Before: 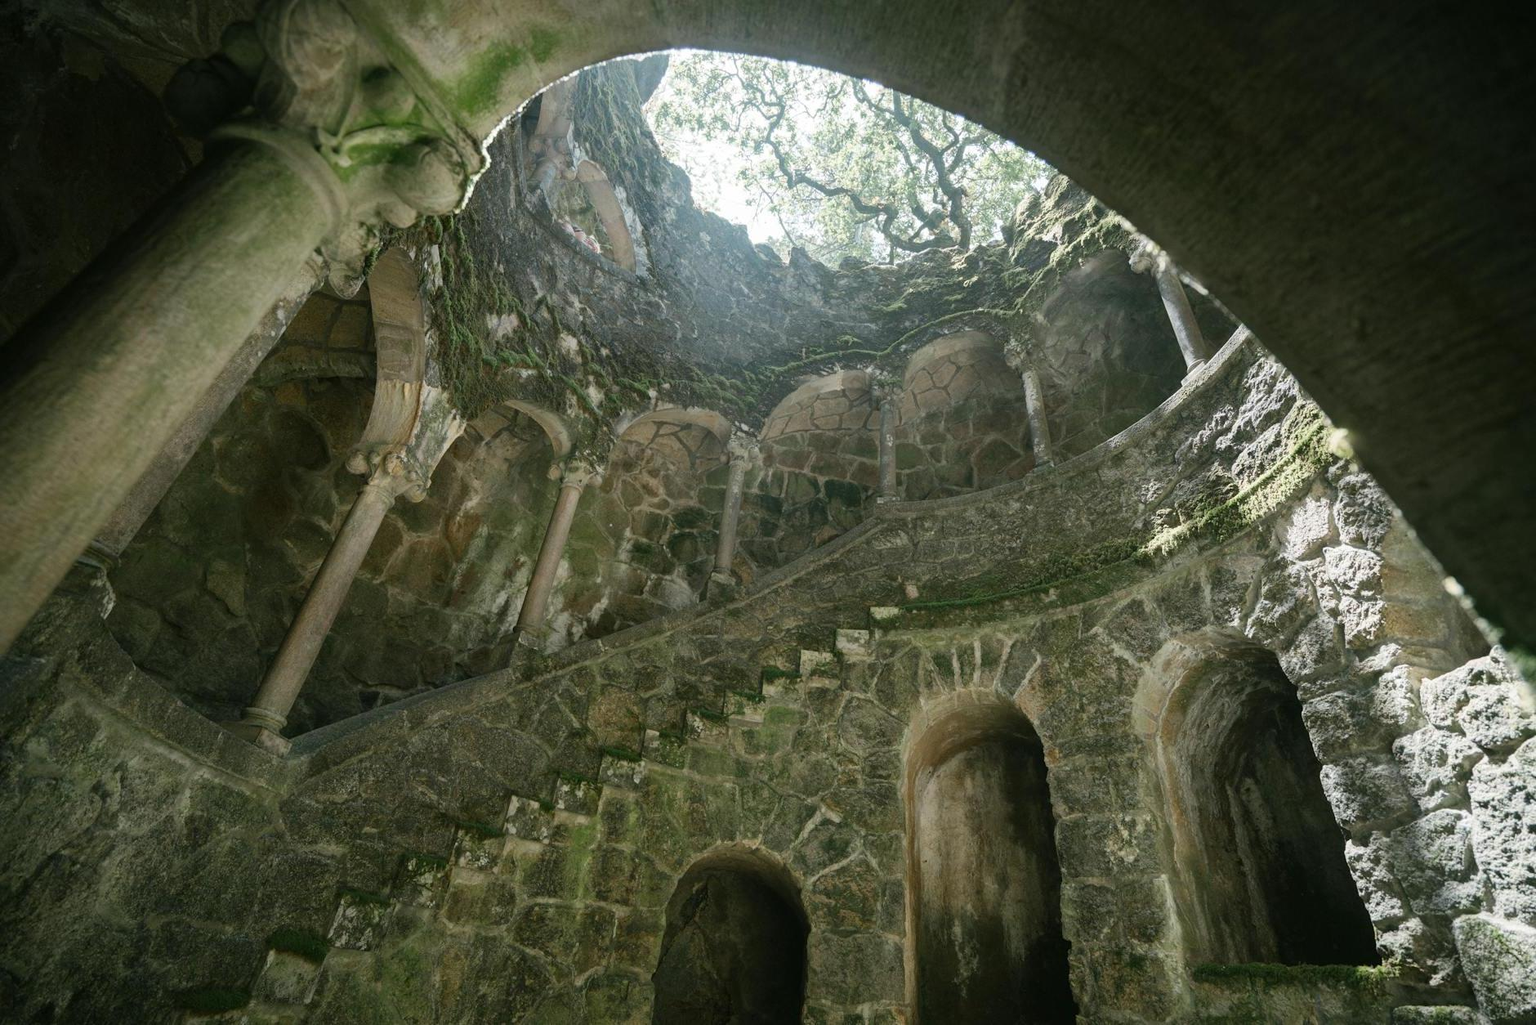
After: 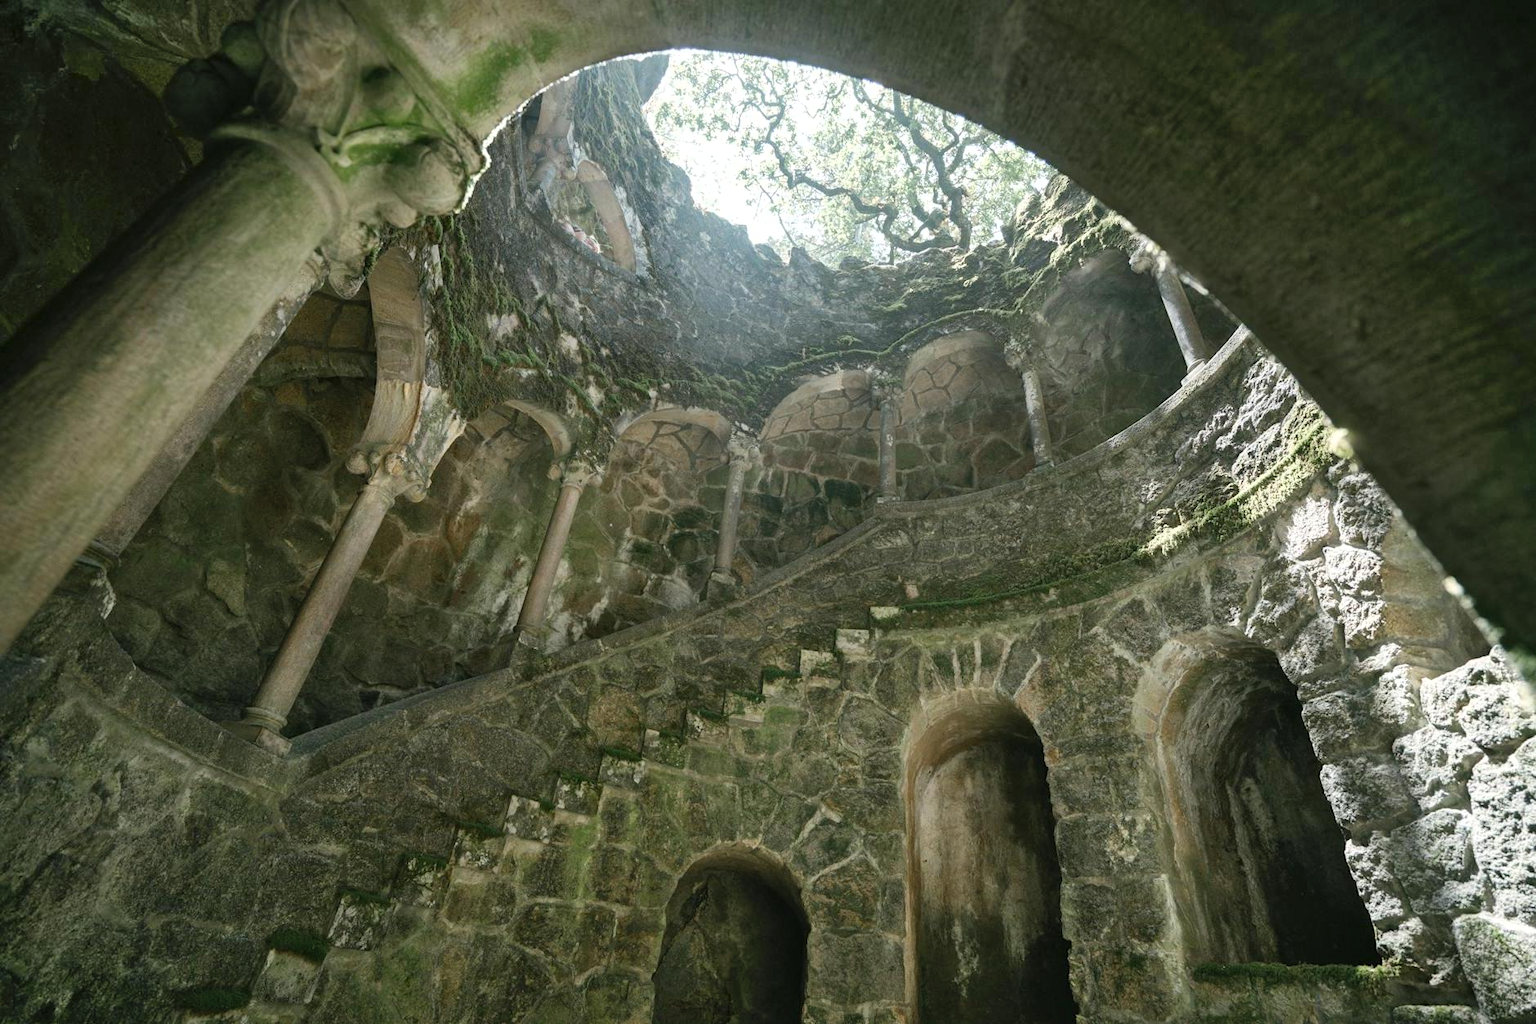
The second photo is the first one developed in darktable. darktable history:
shadows and highlights: radius 45.95, white point adjustment 6.48, compress 79.46%, soften with gaussian
